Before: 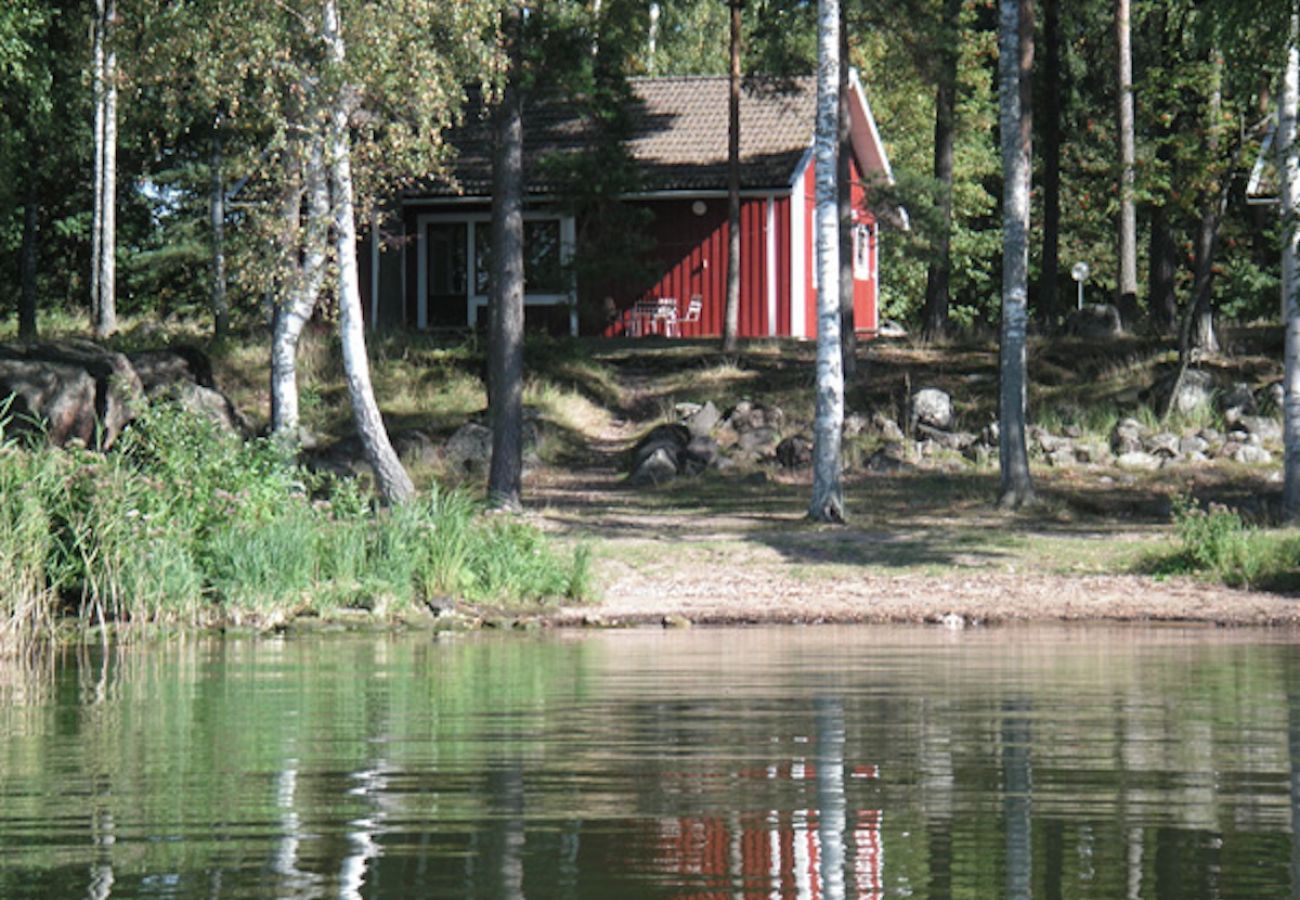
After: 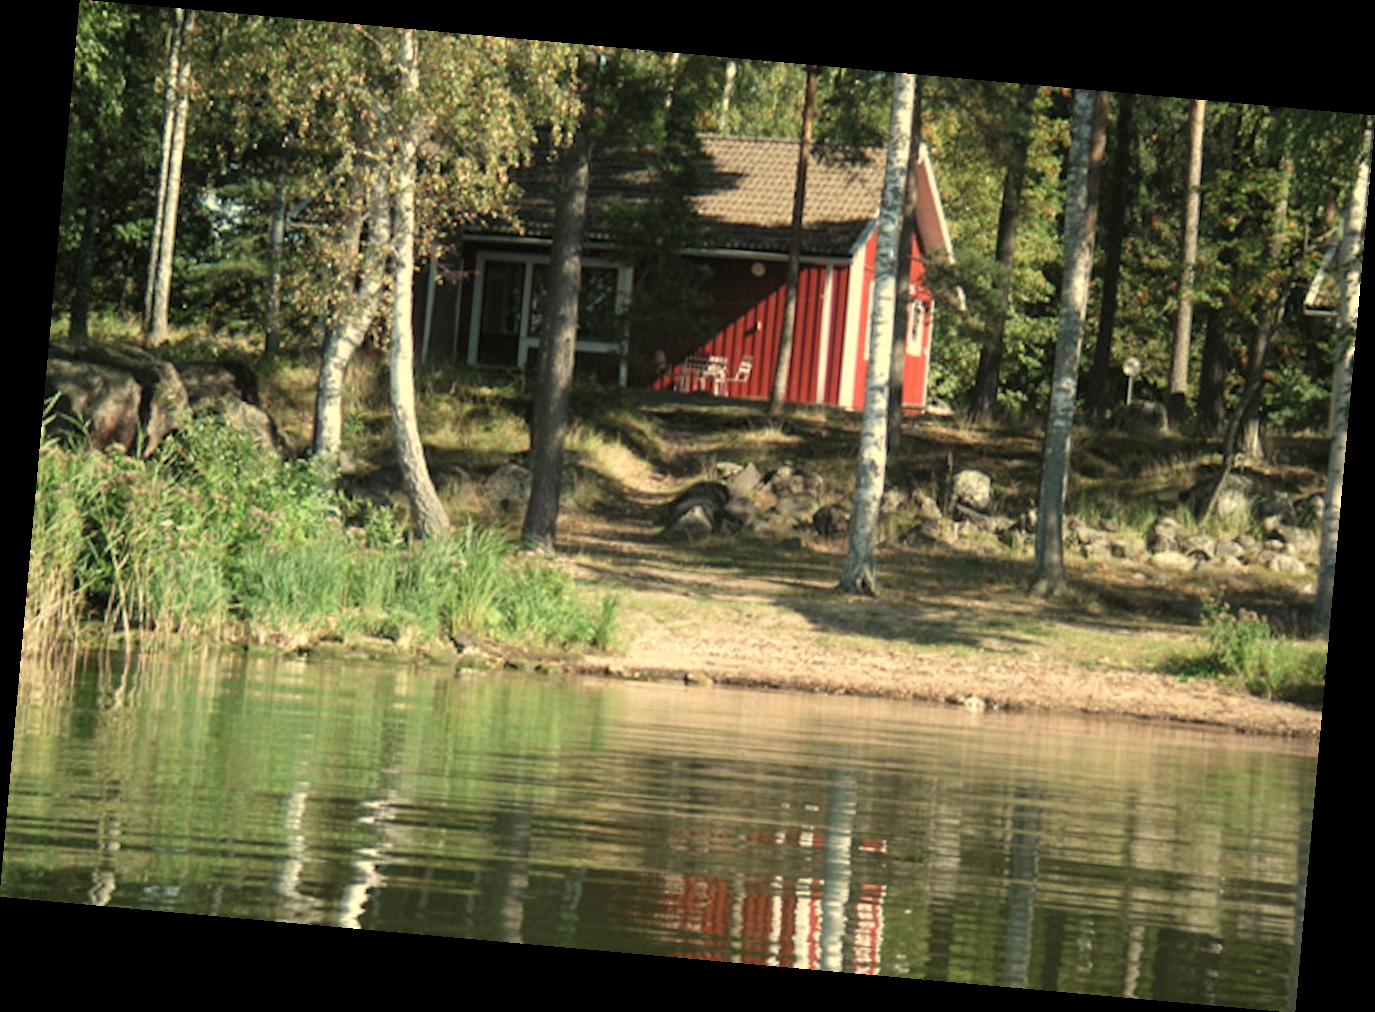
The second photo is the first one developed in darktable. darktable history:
white balance: red 1.08, blue 0.791
rotate and perspective: rotation 5.12°, automatic cropping off
